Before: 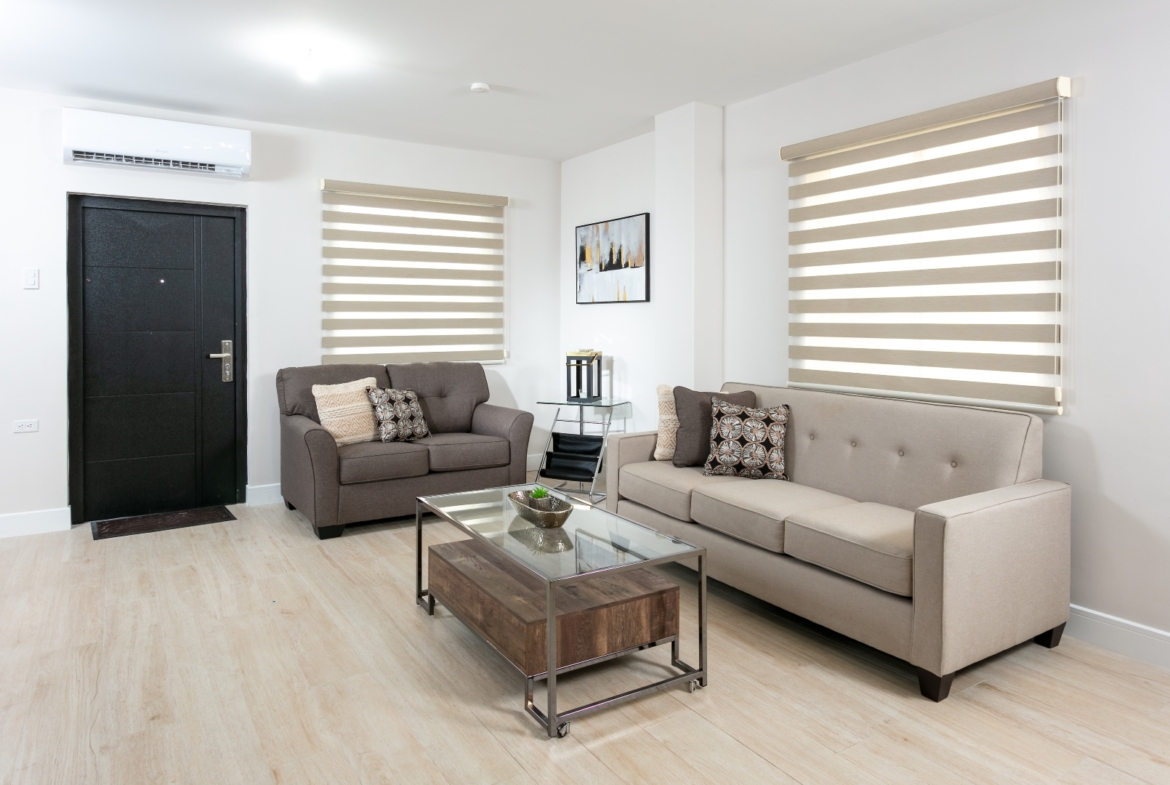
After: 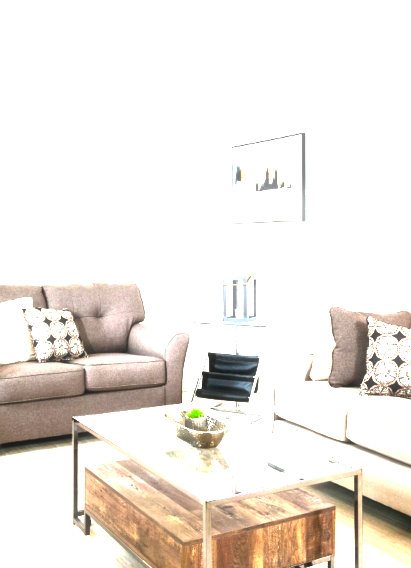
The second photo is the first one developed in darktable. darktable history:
haze removal: strength -0.1, adaptive false
crop and rotate: left 29.476%, top 10.214%, right 35.32%, bottom 17.333%
color balance rgb: perceptual saturation grading › global saturation 25%, perceptual brilliance grading › global brilliance 35%, perceptual brilliance grading › highlights 50%, perceptual brilliance grading › mid-tones 60%, perceptual brilliance grading › shadows 35%, global vibrance 20%
